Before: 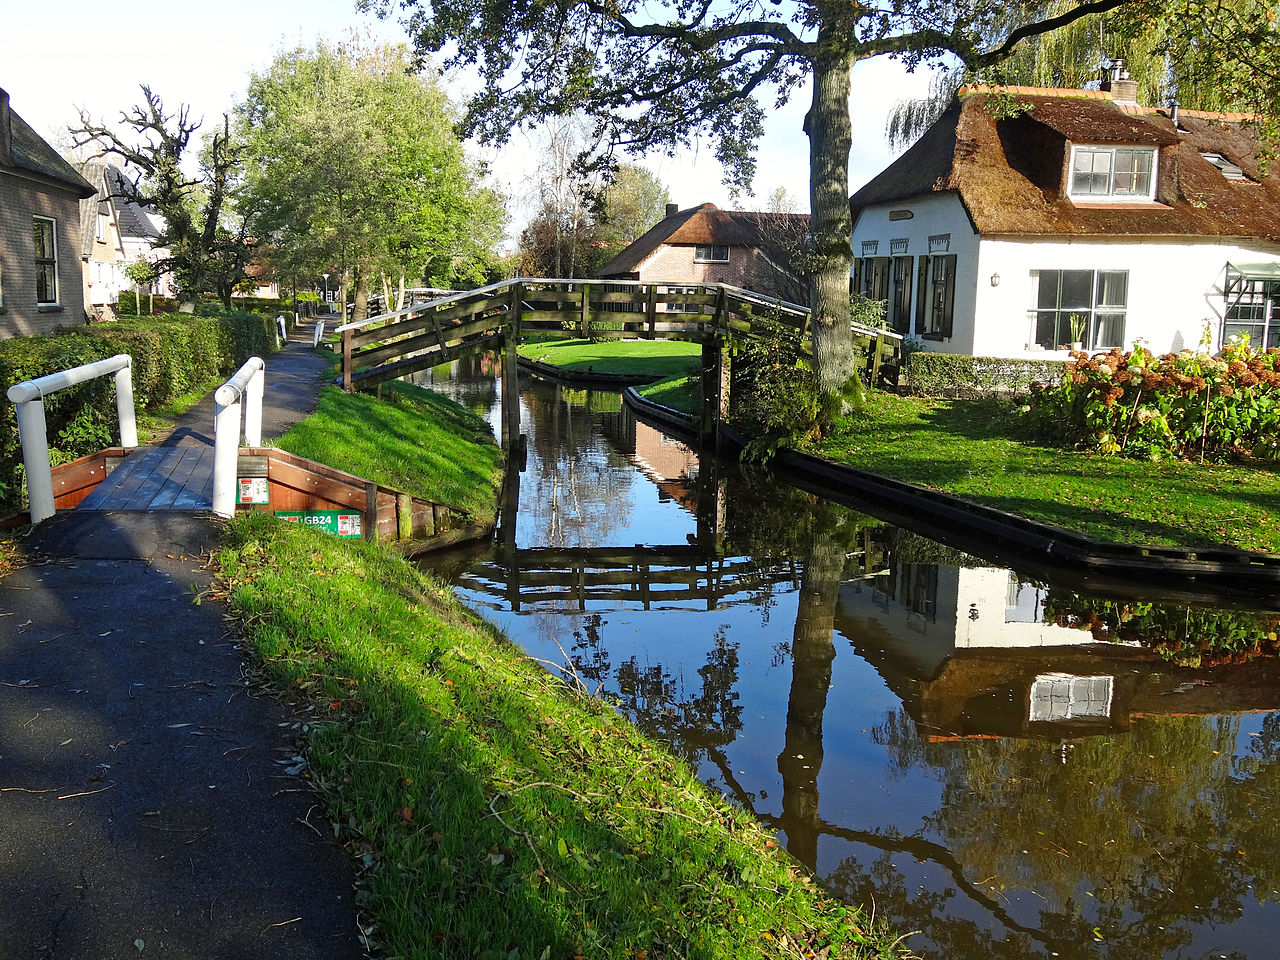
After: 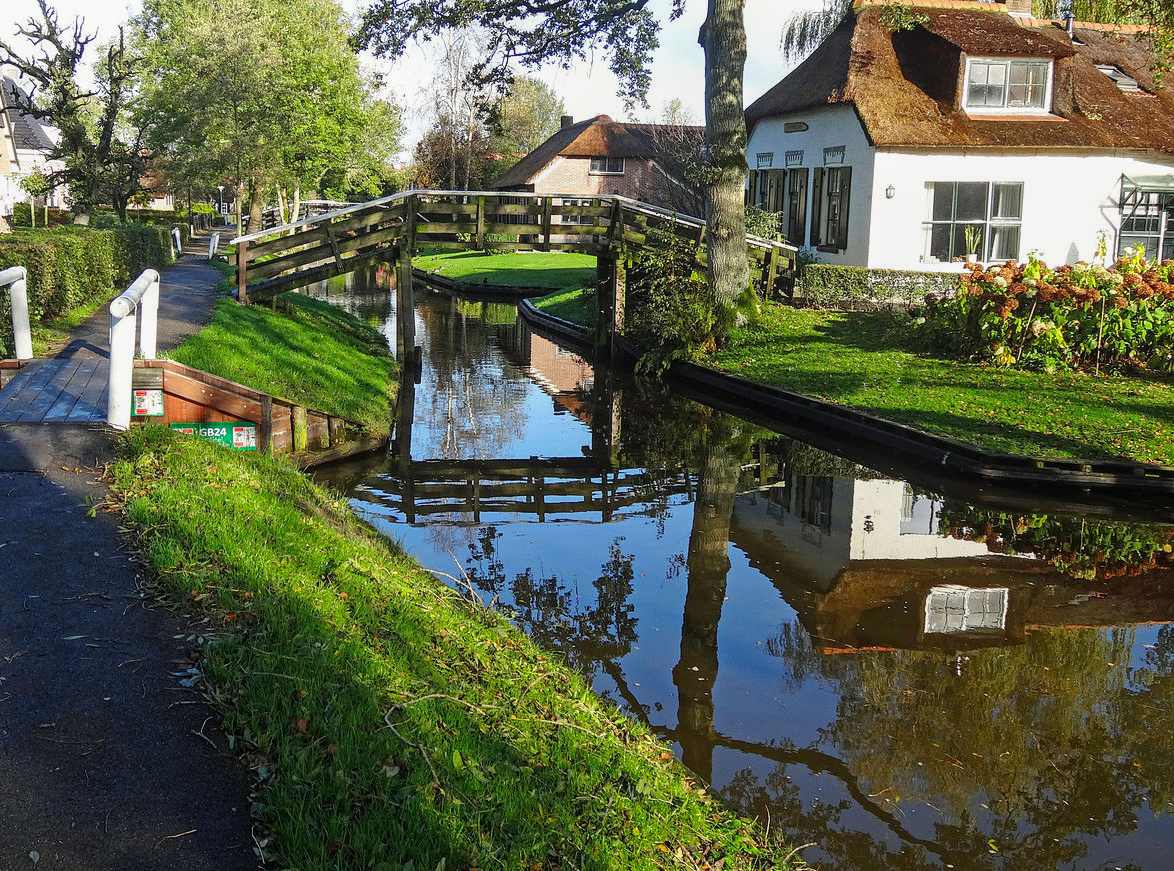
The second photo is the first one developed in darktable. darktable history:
crop and rotate: left 8.262%, top 9.226%
local contrast: detail 110%
